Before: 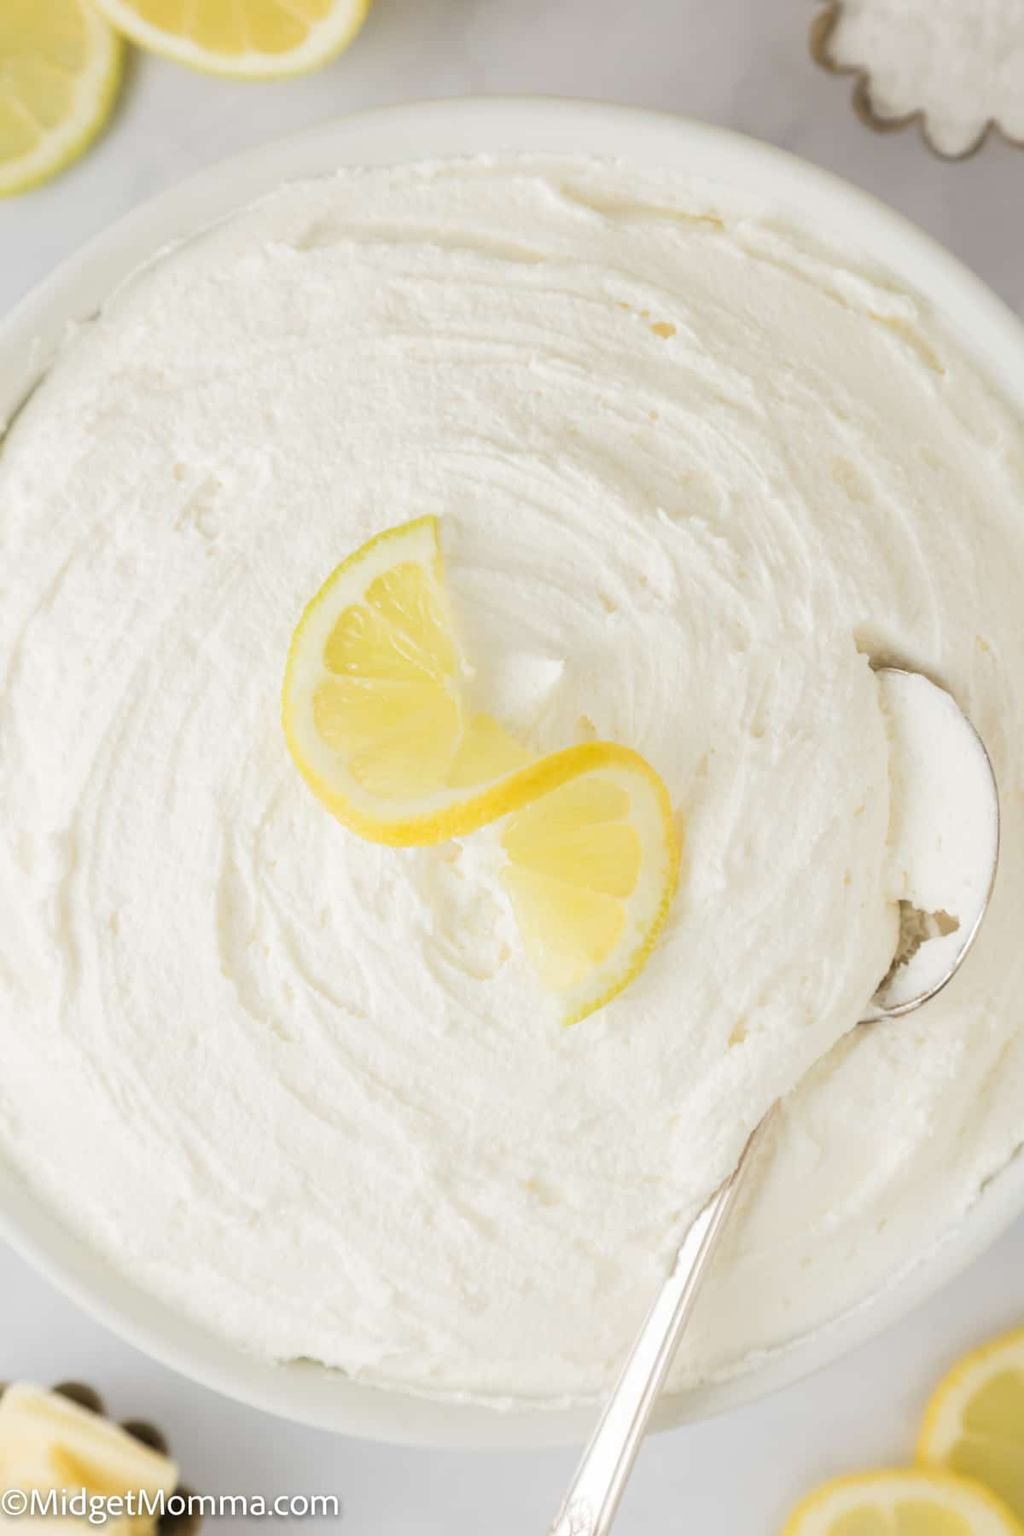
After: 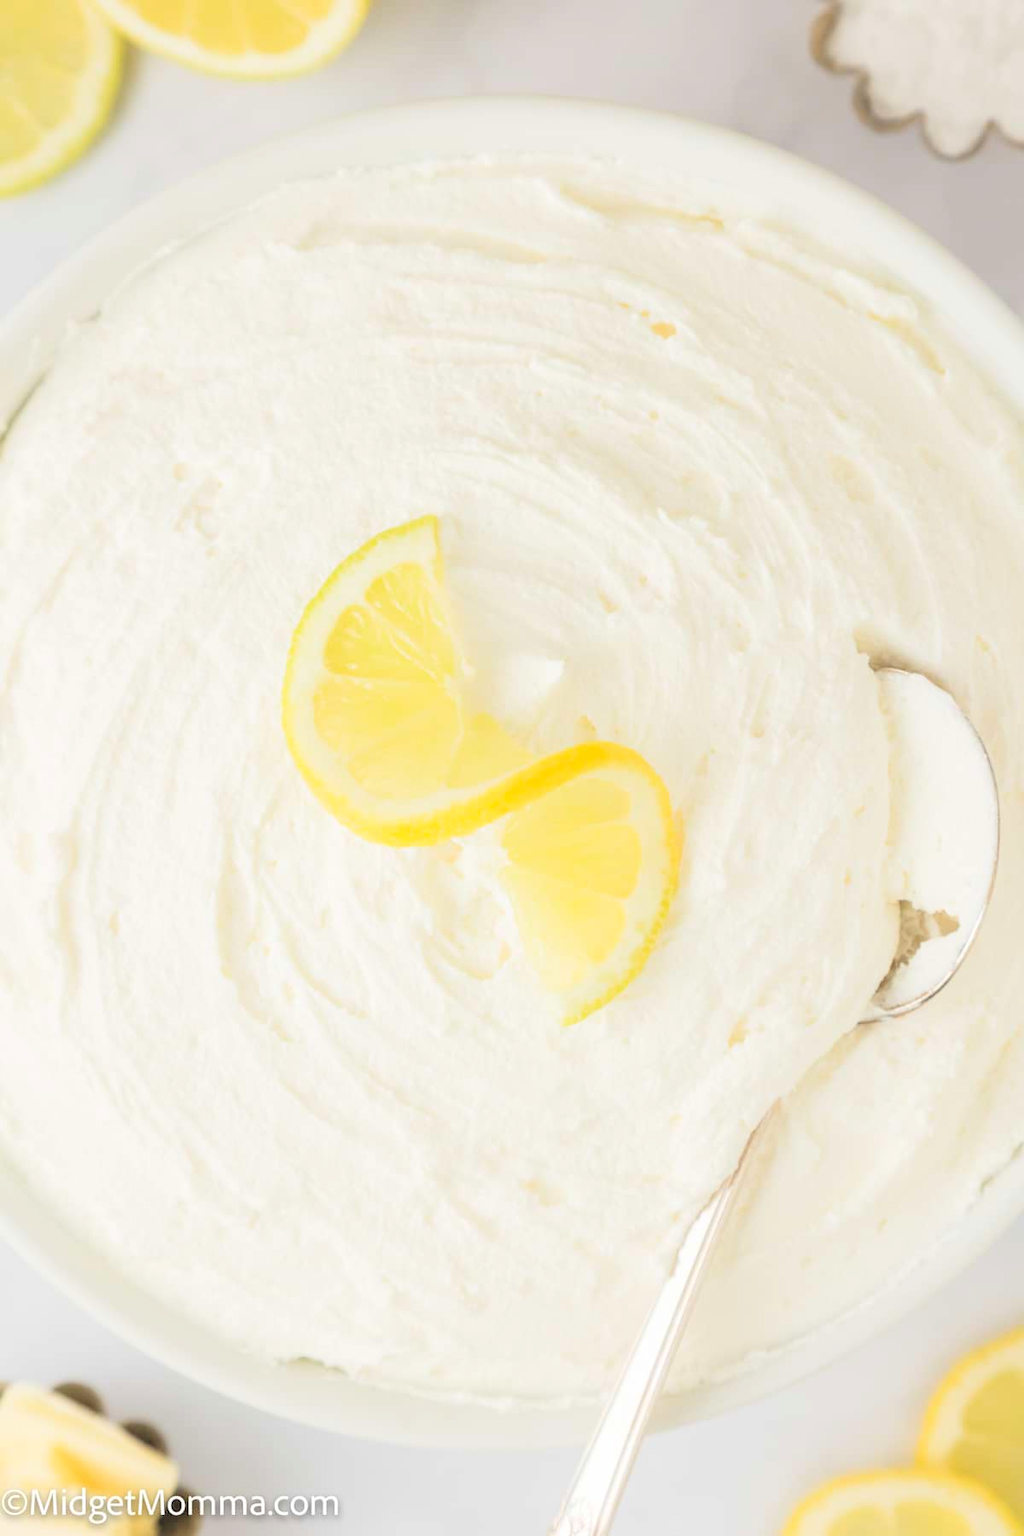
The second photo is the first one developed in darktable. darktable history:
contrast brightness saturation: contrast 0.098, brightness 0.318, saturation 0.146
